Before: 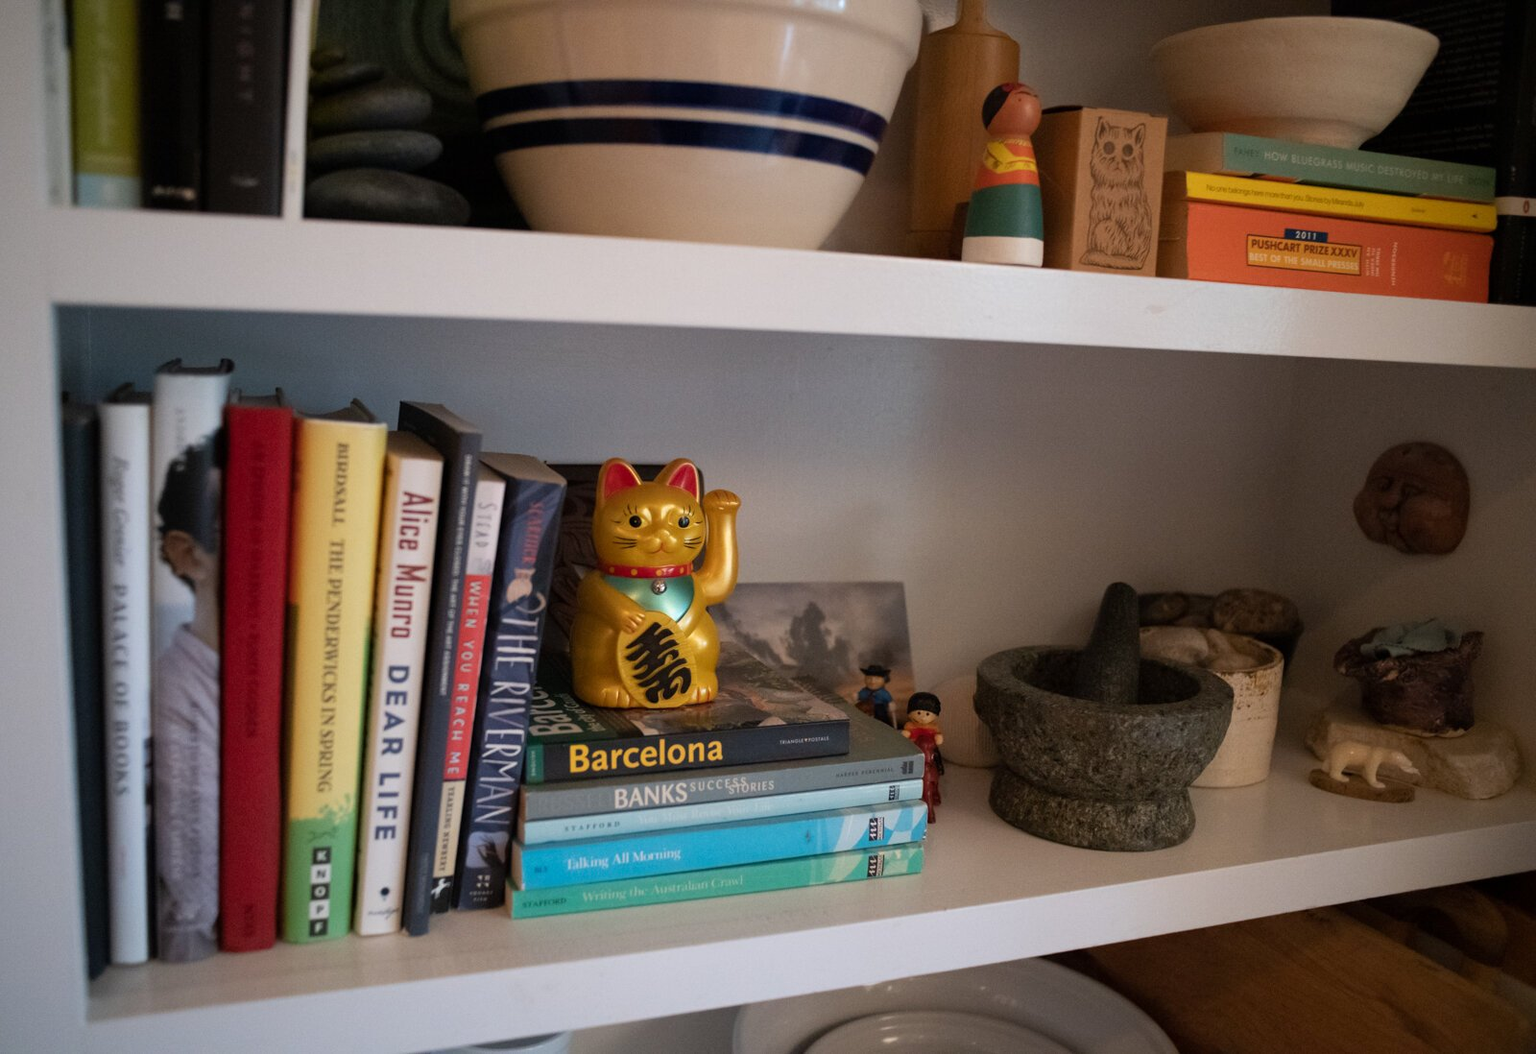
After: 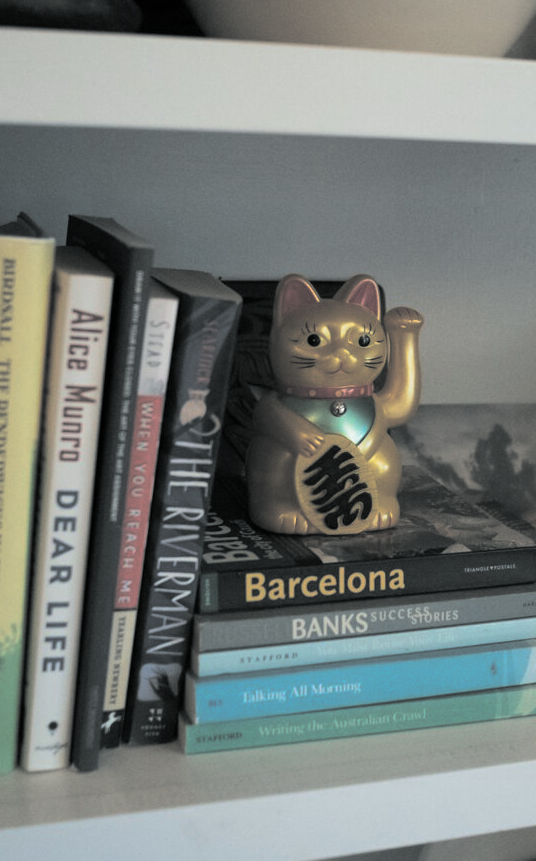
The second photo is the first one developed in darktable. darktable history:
exposure: compensate highlight preservation false
color correction: highlights a* -6.69, highlights b* 0.49
crop and rotate: left 21.77%, top 18.528%, right 44.676%, bottom 2.997%
split-toning: shadows › hue 190.8°, shadows › saturation 0.05, highlights › hue 54°, highlights › saturation 0.05, compress 0%
